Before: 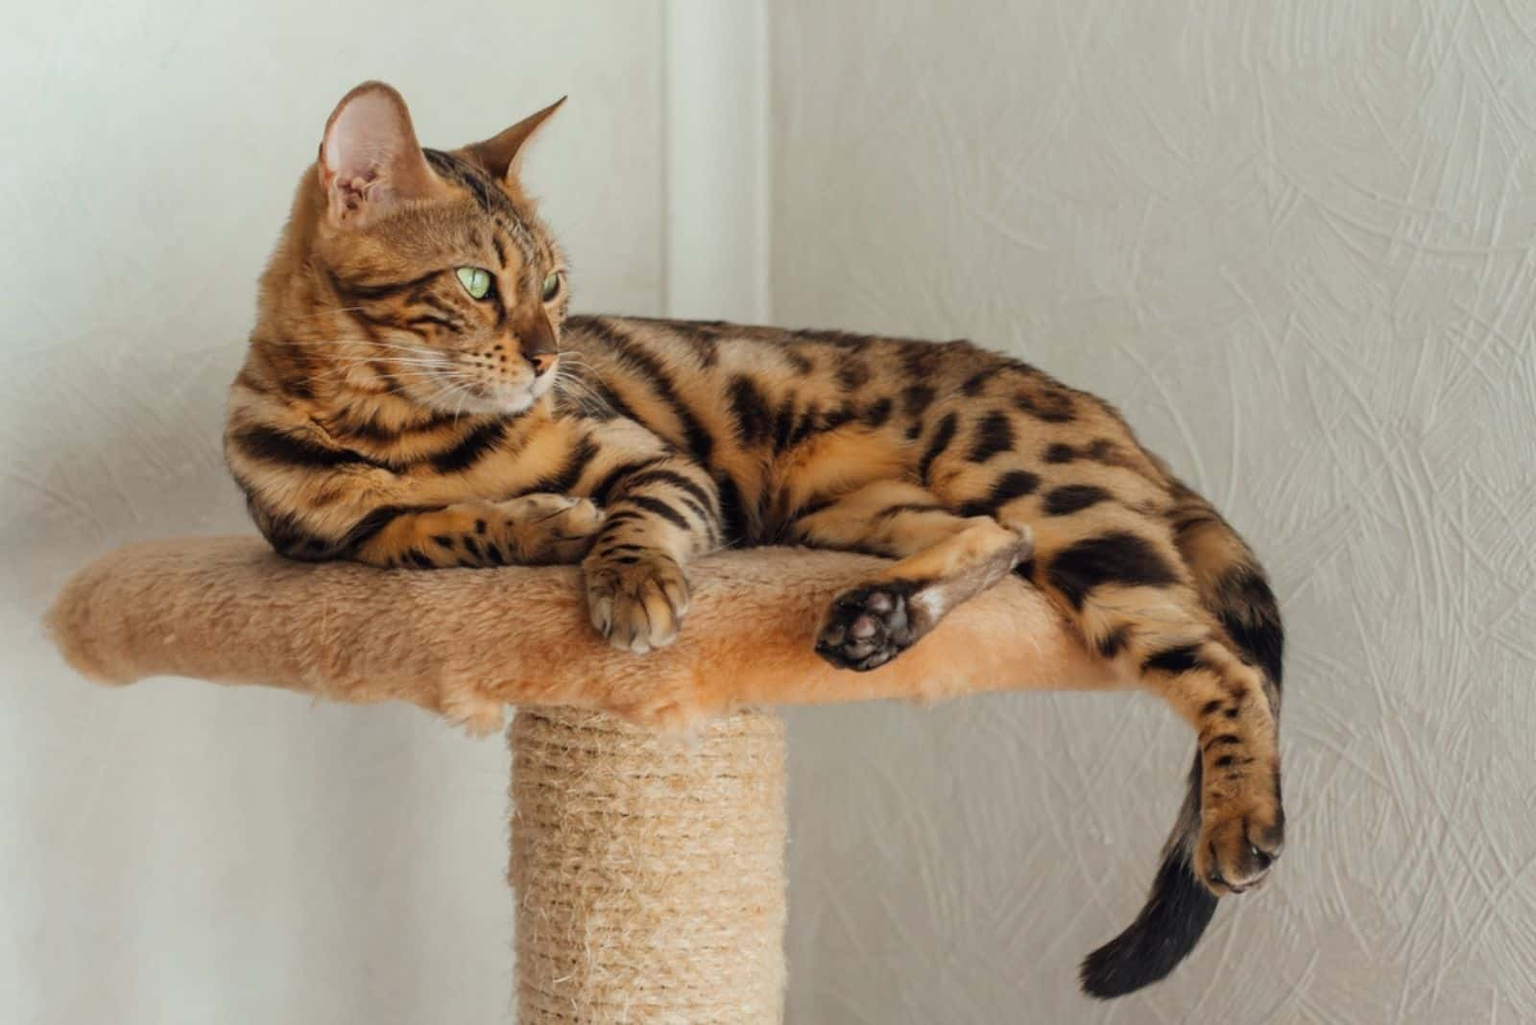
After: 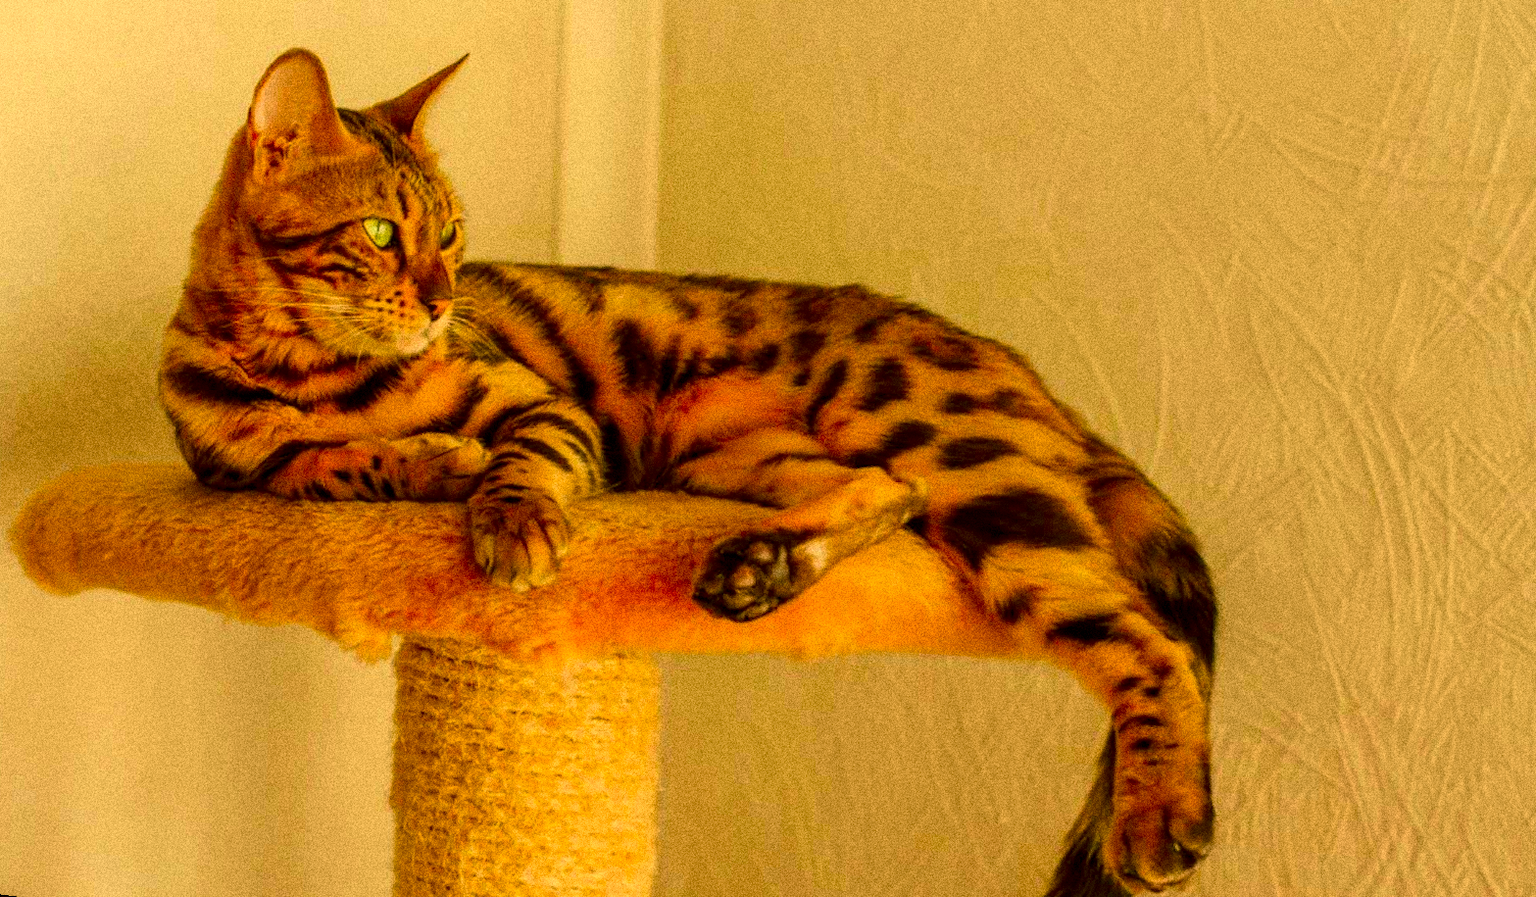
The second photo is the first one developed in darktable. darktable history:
grain: coarseness 14.49 ISO, strength 48.04%, mid-tones bias 35%
local contrast: shadows 94%
rotate and perspective: rotation 1.69°, lens shift (vertical) -0.023, lens shift (horizontal) -0.291, crop left 0.025, crop right 0.988, crop top 0.092, crop bottom 0.842
color correction: highlights a* 10.44, highlights b* 30.04, shadows a* 2.73, shadows b* 17.51, saturation 1.72
white balance: emerald 1
